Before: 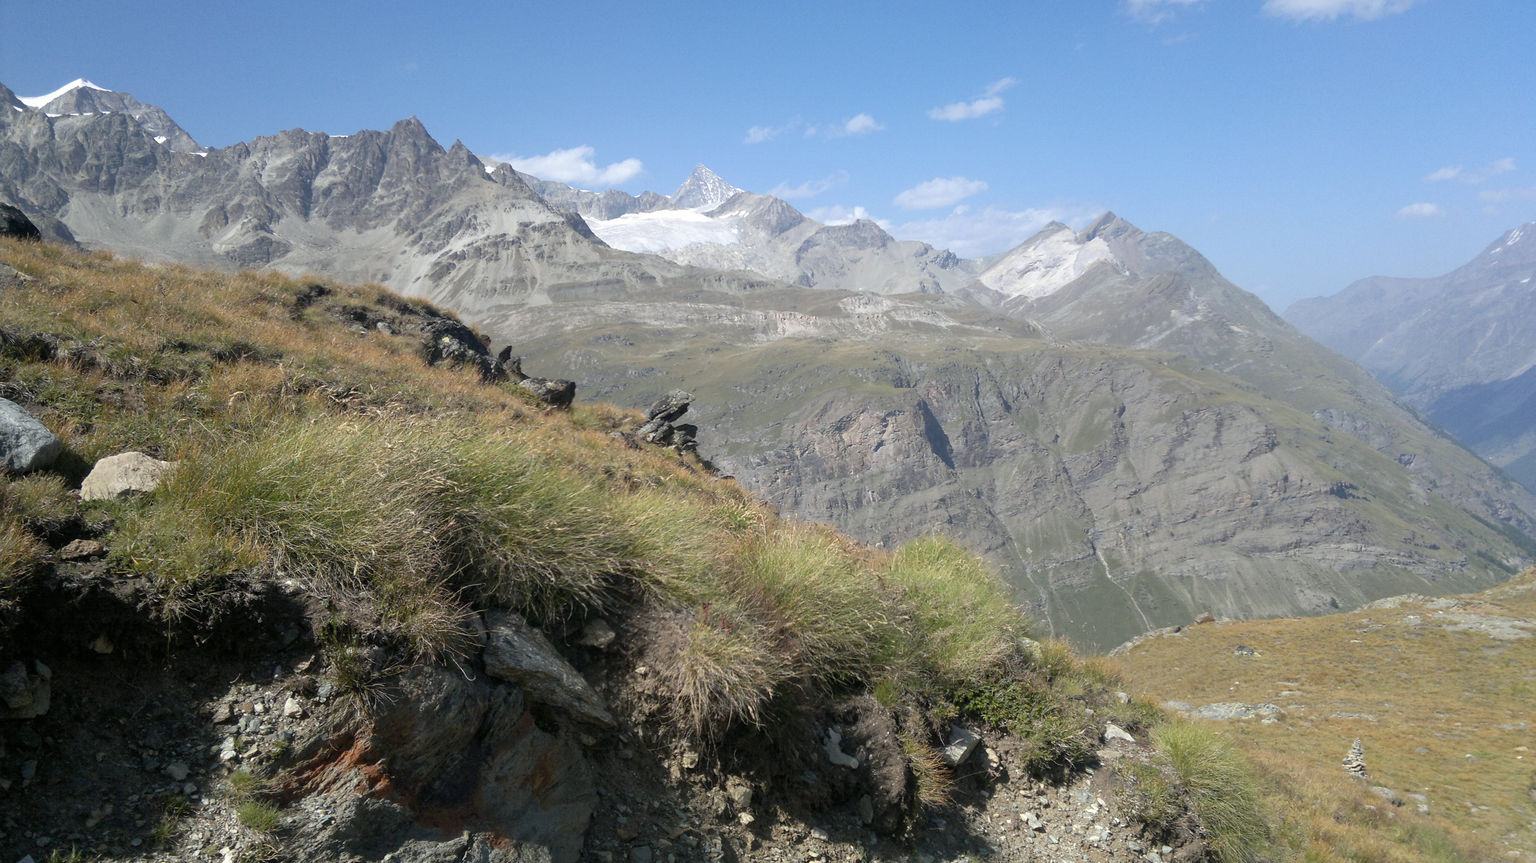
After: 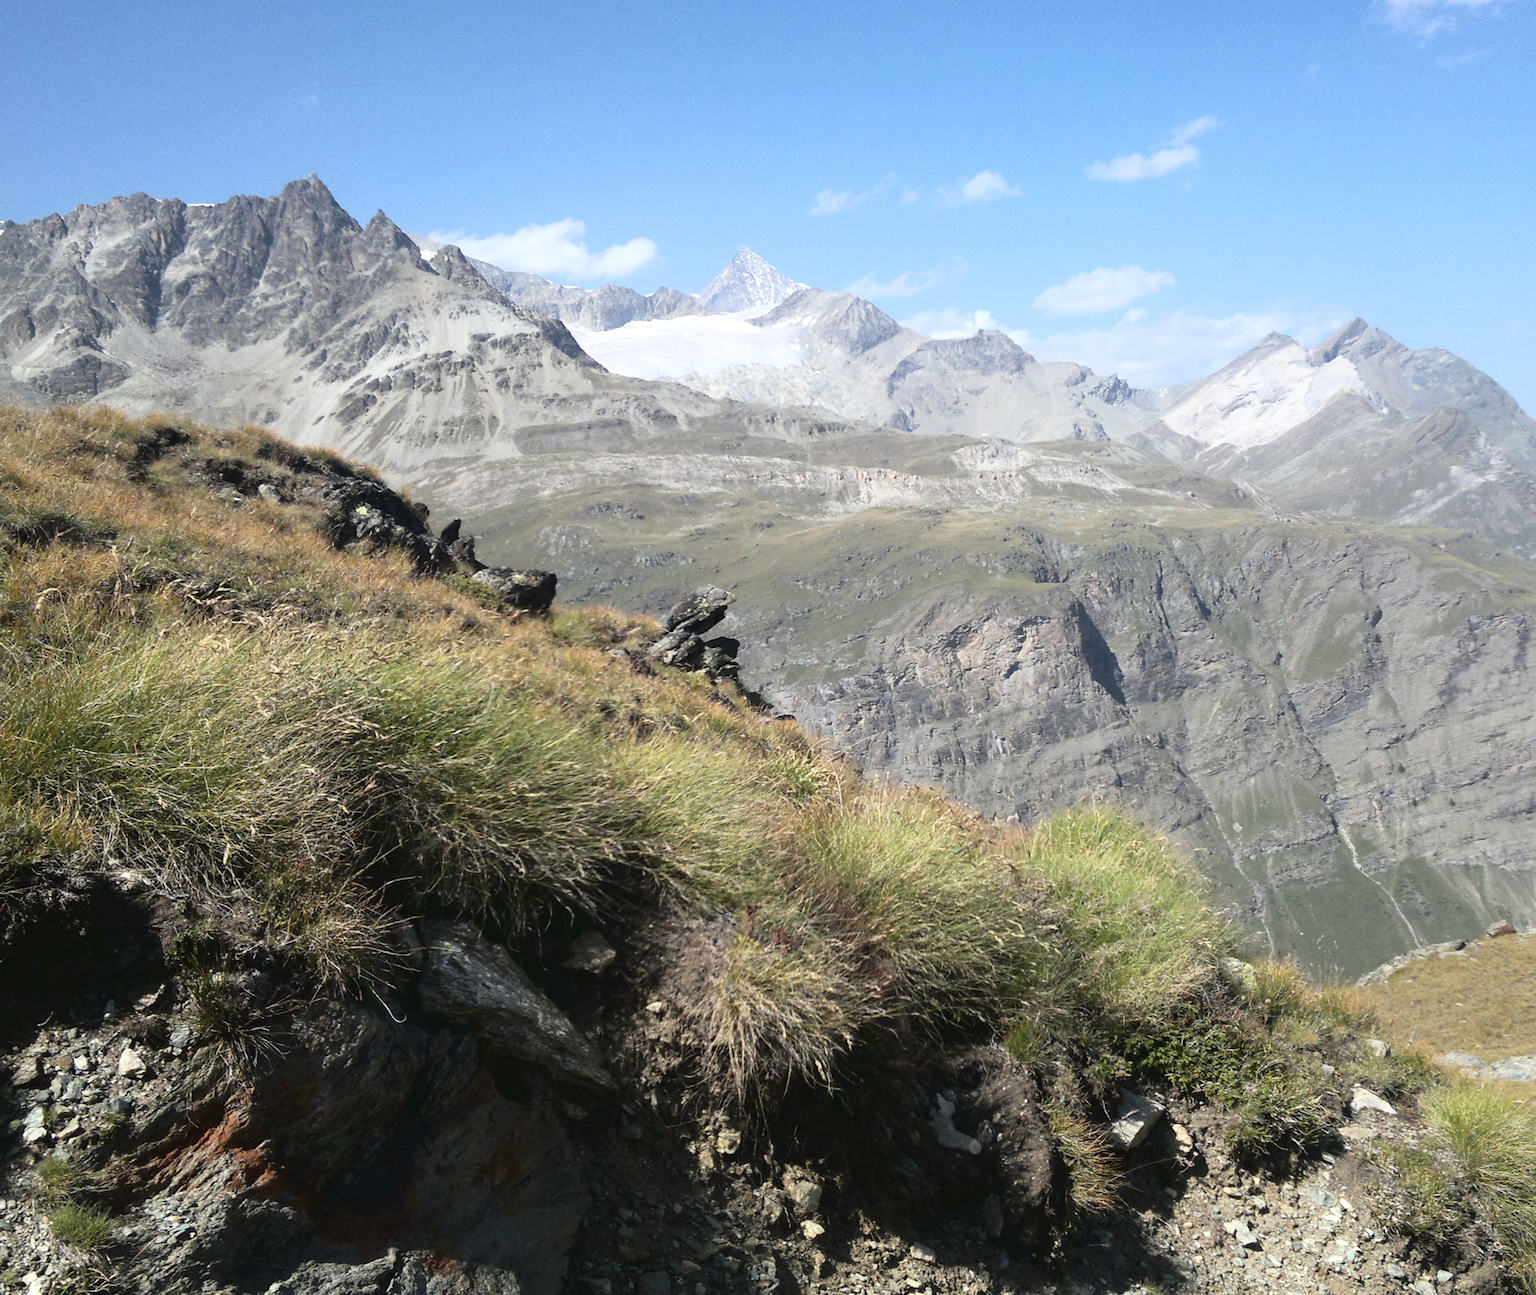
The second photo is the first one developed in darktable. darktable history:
crop and rotate: left 13.373%, right 20.018%
tone curve: curves: ch0 [(0, 0) (0.003, 0.047) (0.011, 0.047) (0.025, 0.049) (0.044, 0.051) (0.069, 0.055) (0.1, 0.066) (0.136, 0.089) (0.177, 0.12) (0.224, 0.155) (0.277, 0.205) (0.335, 0.281) (0.399, 0.37) (0.468, 0.47) (0.543, 0.574) (0.623, 0.687) (0.709, 0.801) (0.801, 0.89) (0.898, 0.963) (1, 1)], color space Lab, linked channels, preserve colors none
